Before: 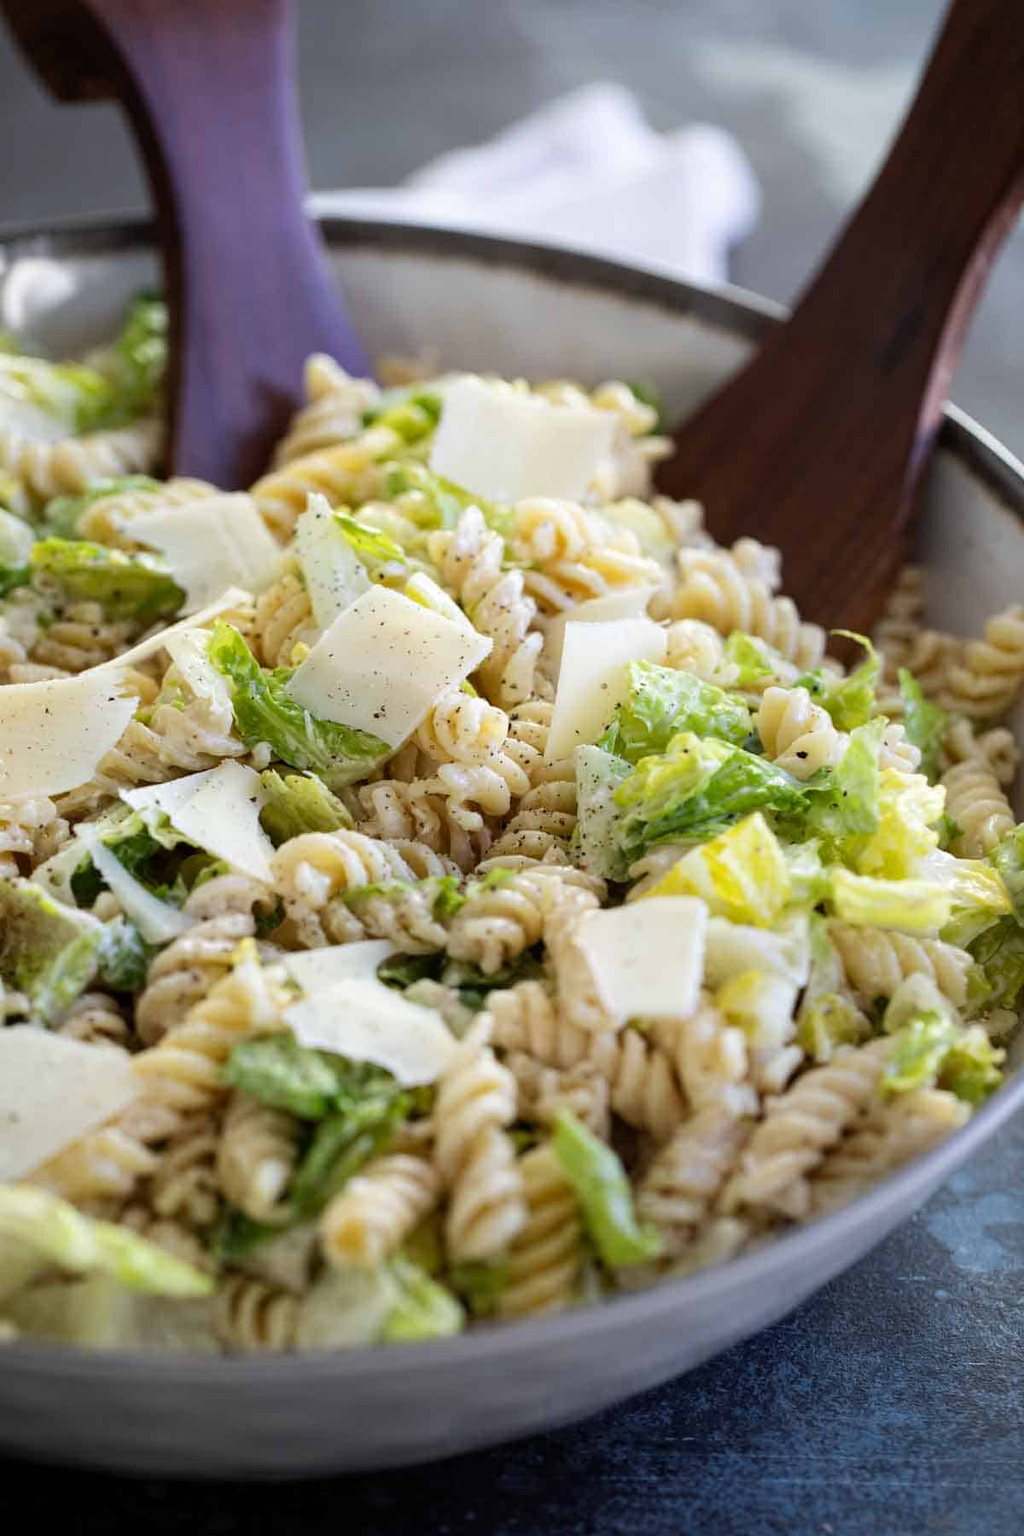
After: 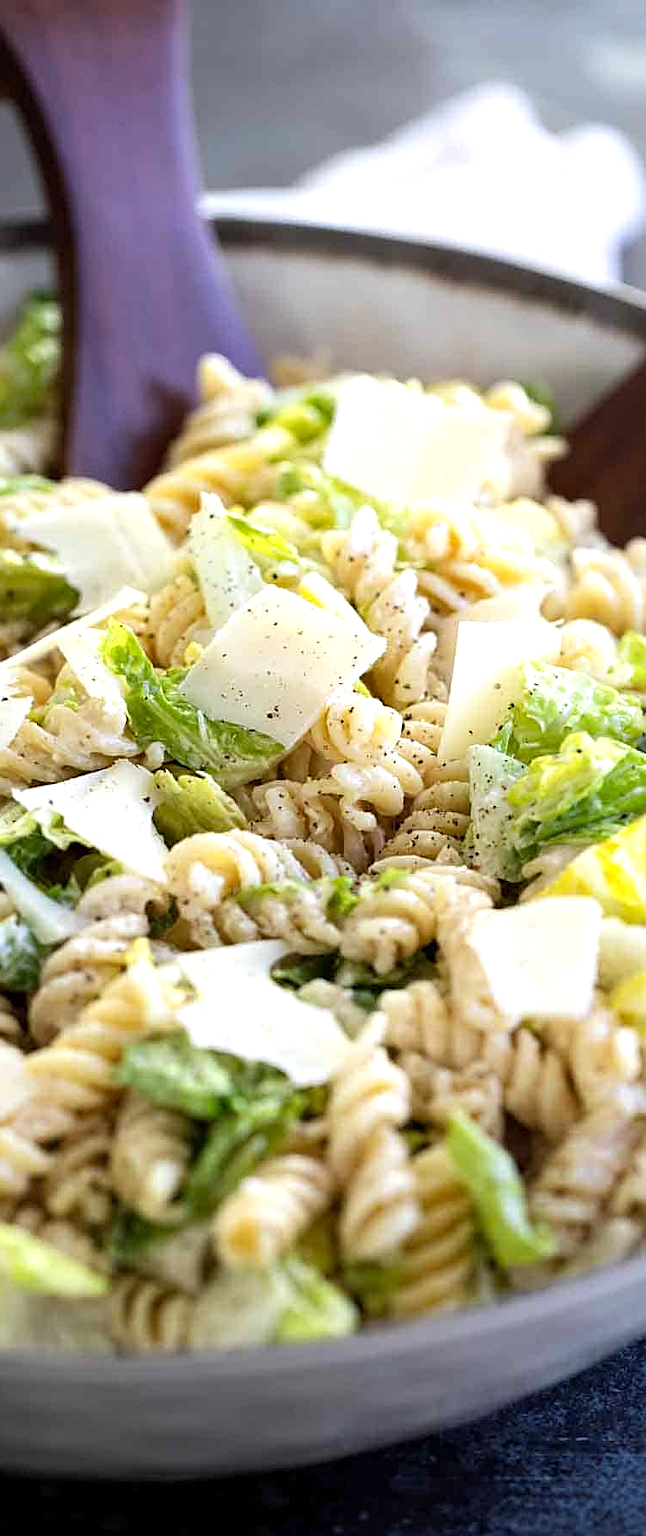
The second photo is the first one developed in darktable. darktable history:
crop: left 10.494%, right 26.331%
exposure: black level correction 0.001, exposure 0.5 EV, compensate highlight preservation false
sharpen: on, module defaults
